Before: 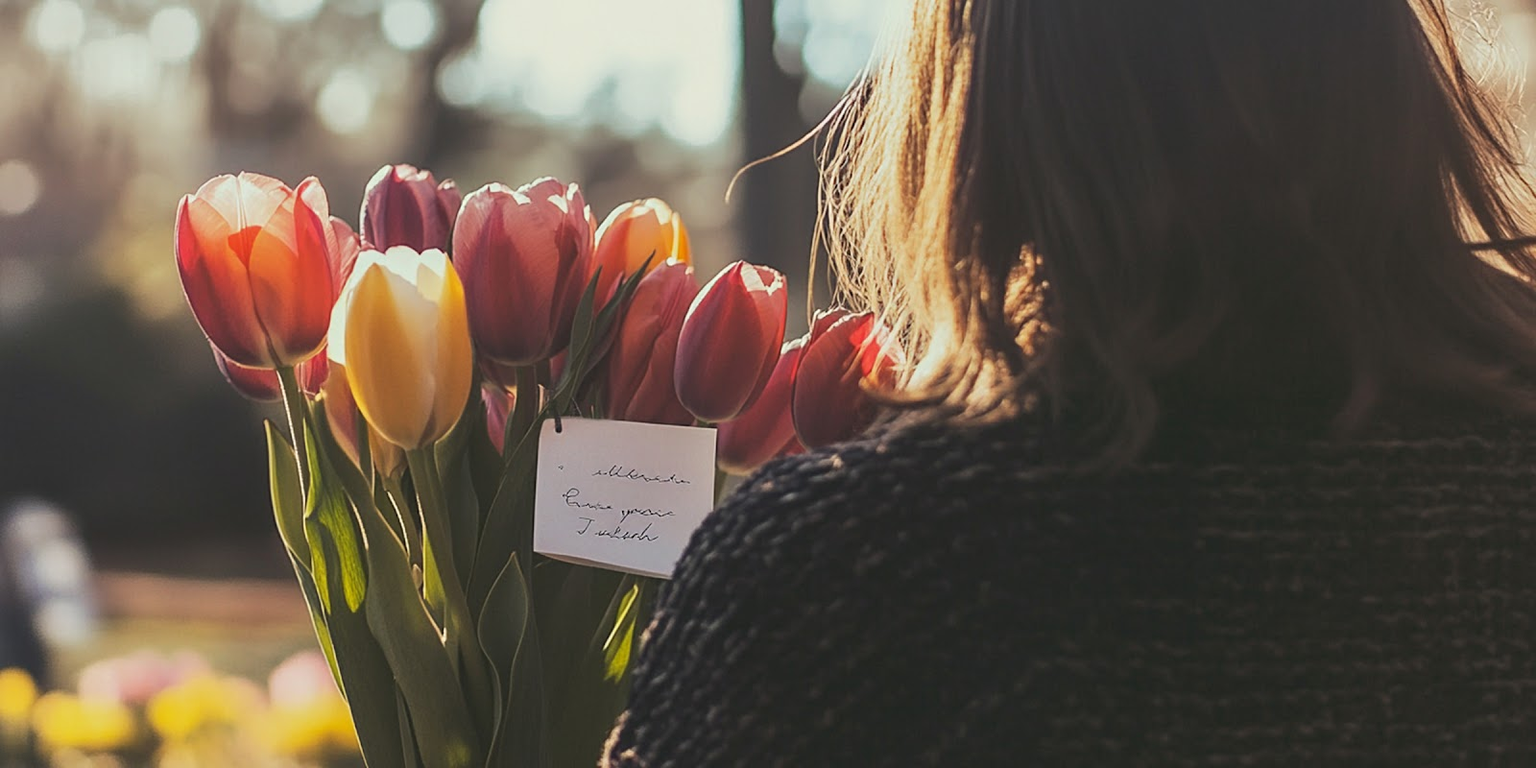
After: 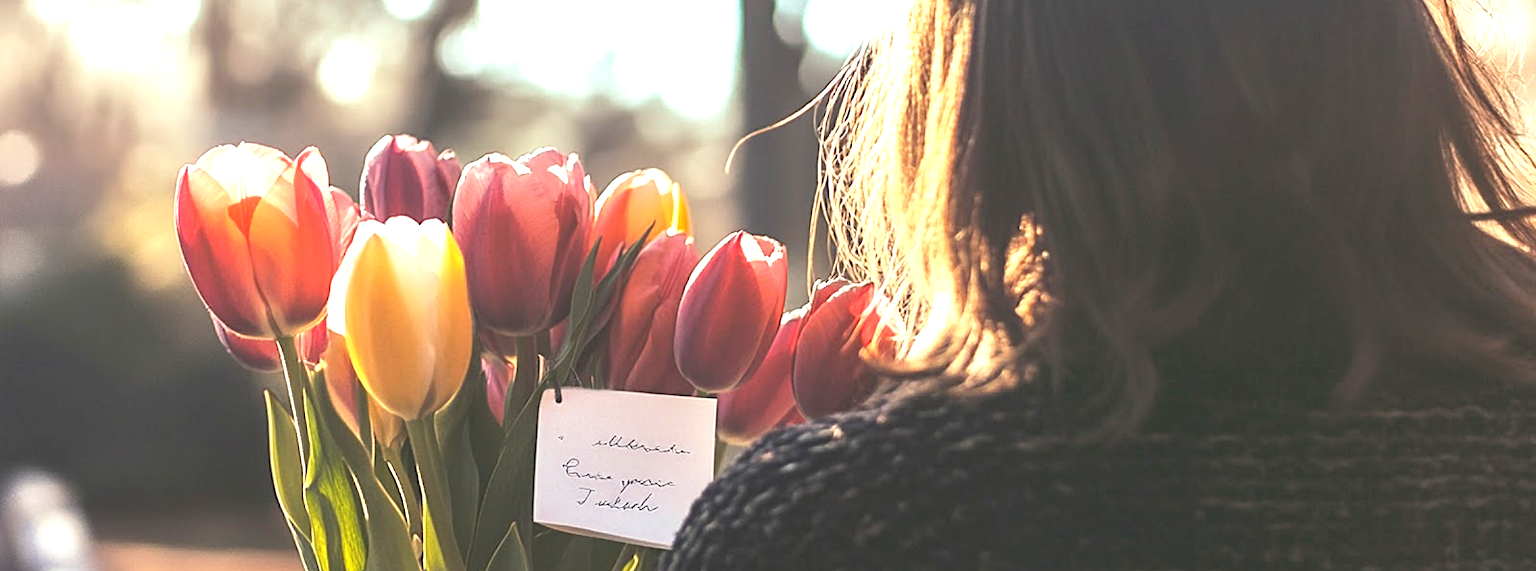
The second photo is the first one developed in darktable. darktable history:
crop: top 3.984%, bottom 21.598%
exposure: black level correction 0, exposure 1.097 EV, compensate highlight preservation false
